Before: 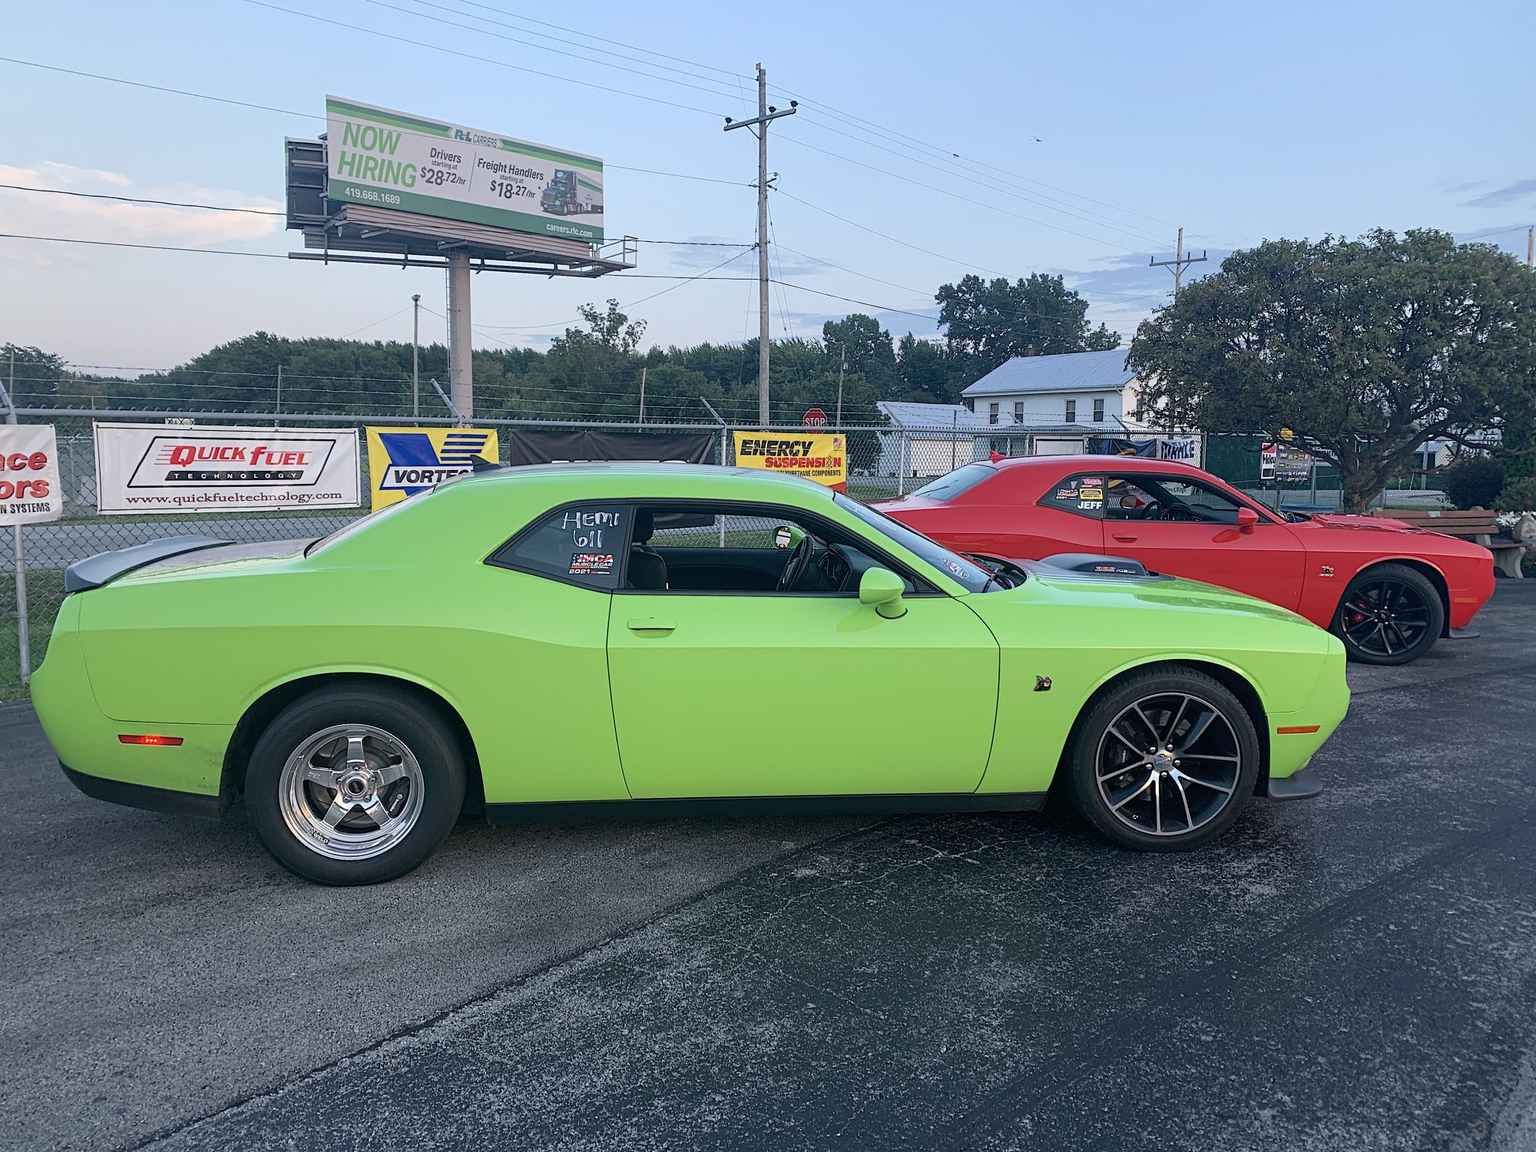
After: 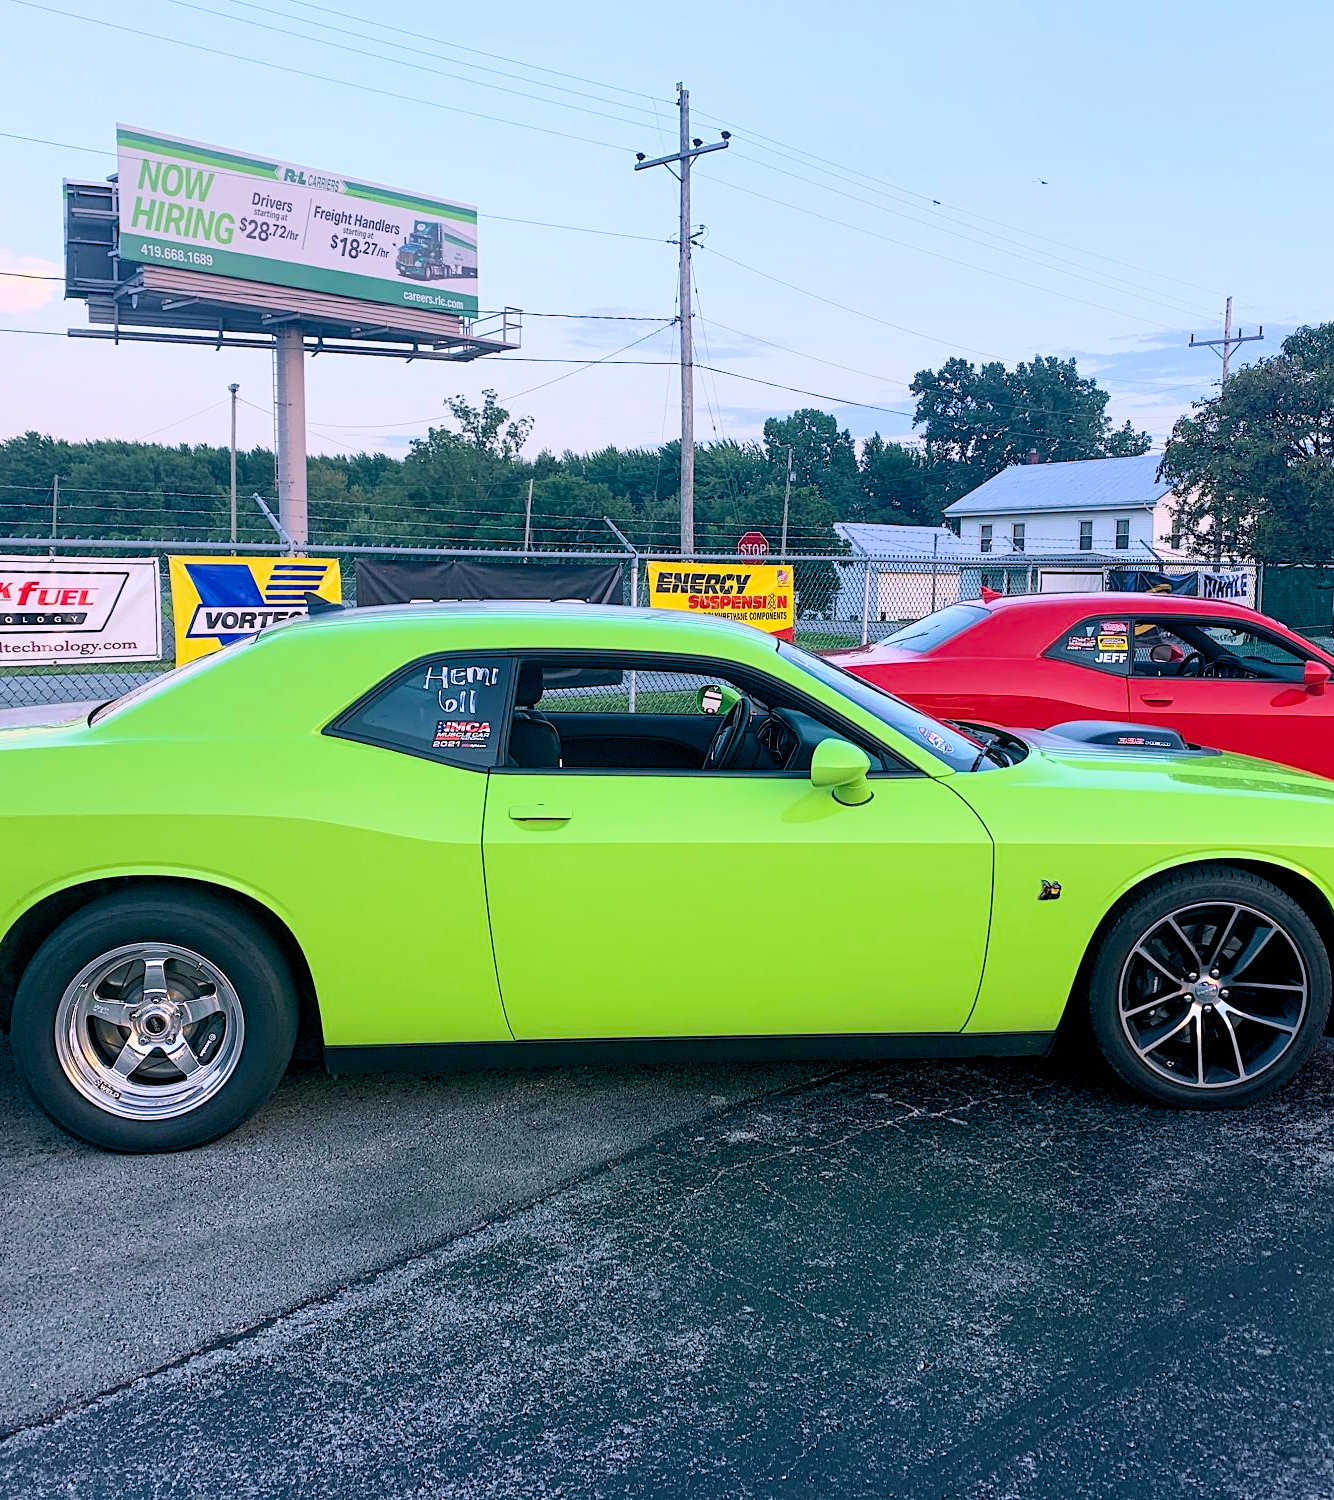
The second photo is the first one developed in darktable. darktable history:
velvia: on, module defaults
crop and rotate: left 15.446%, right 17.836%
contrast brightness saturation: contrast 0.2, brightness 0.16, saturation 0.22
color balance rgb: shadows lift › chroma 2%, shadows lift › hue 217.2°, power › chroma 0.25%, power › hue 60°, highlights gain › chroma 1.5%, highlights gain › hue 309.6°, global offset › luminance -0.5%, perceptual saturation grading › global saturation 15%, global vibrance 20%
